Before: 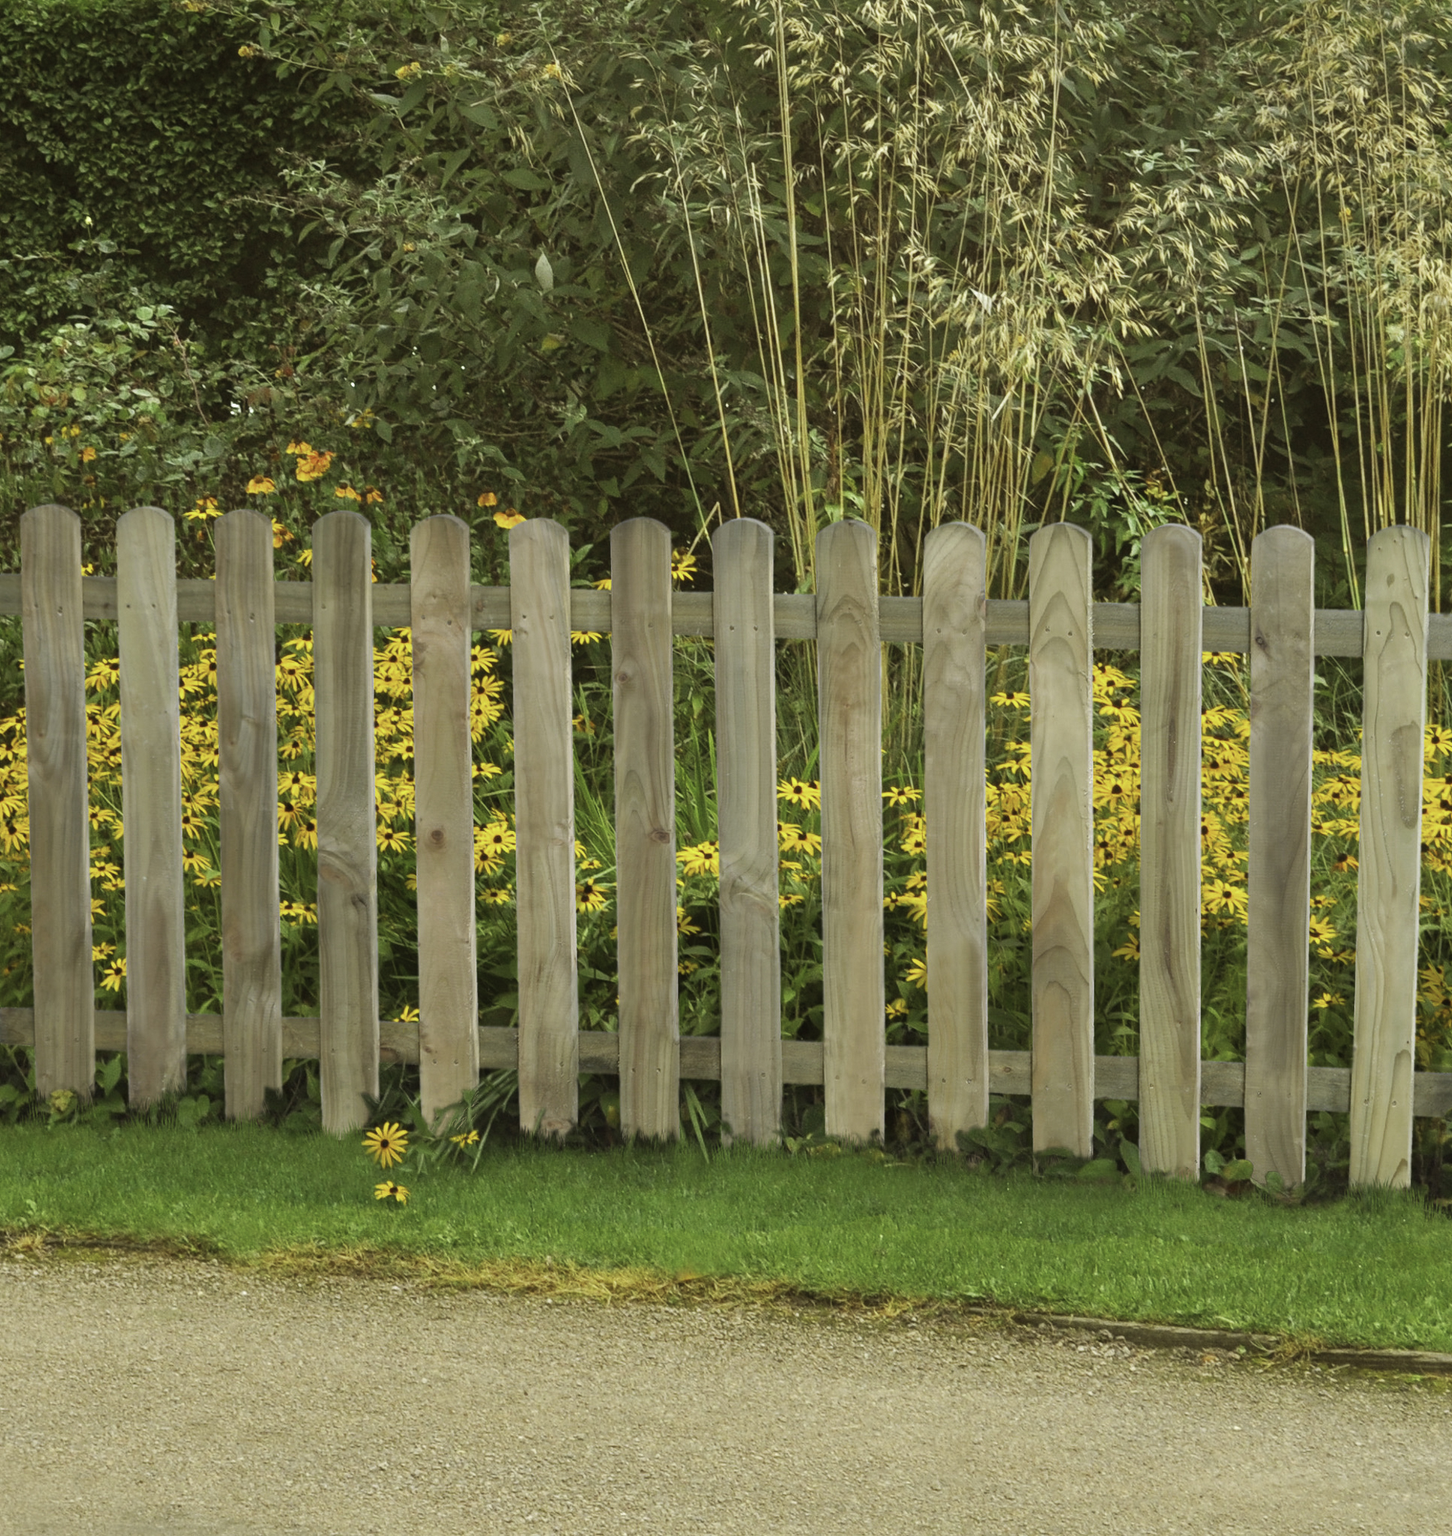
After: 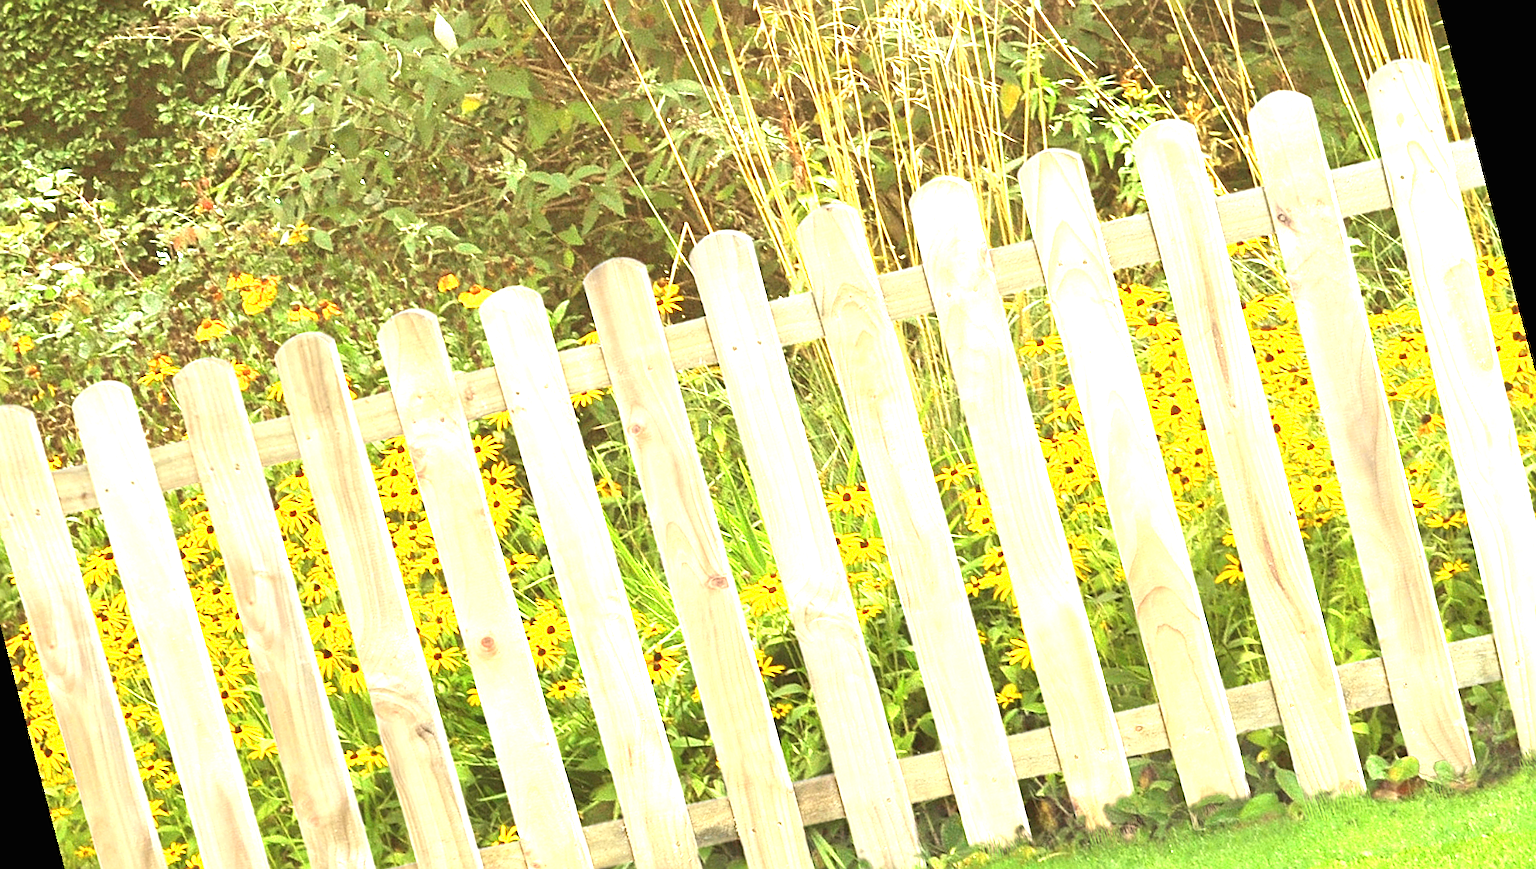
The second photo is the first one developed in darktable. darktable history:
rotate and perspective: rotation -14.8°, crop left 0.1, crop right 0.903, crop top 0.25, crop bottom 0.748
crop and rotate: top 0%, bottom 11.49%
exposure: black level correction 0, exposure 2.088 EV, compensate exposure bias true, compensate highlight preservation false
sharpen: on, module defaults
